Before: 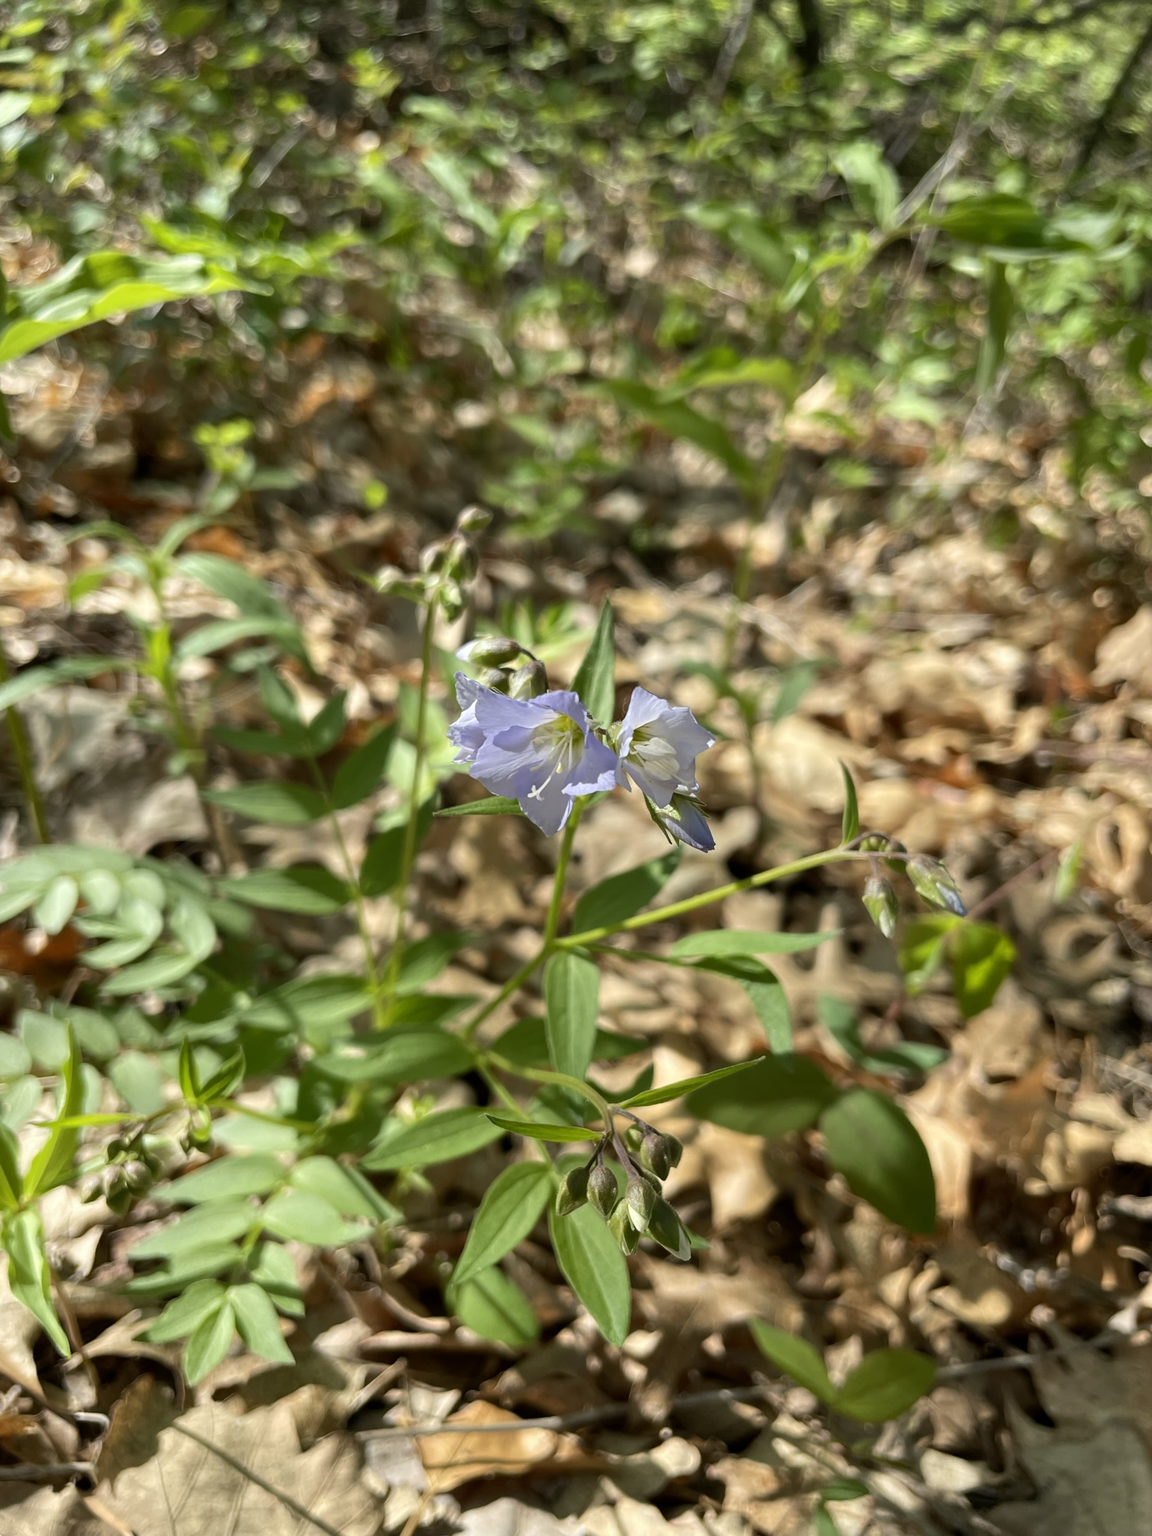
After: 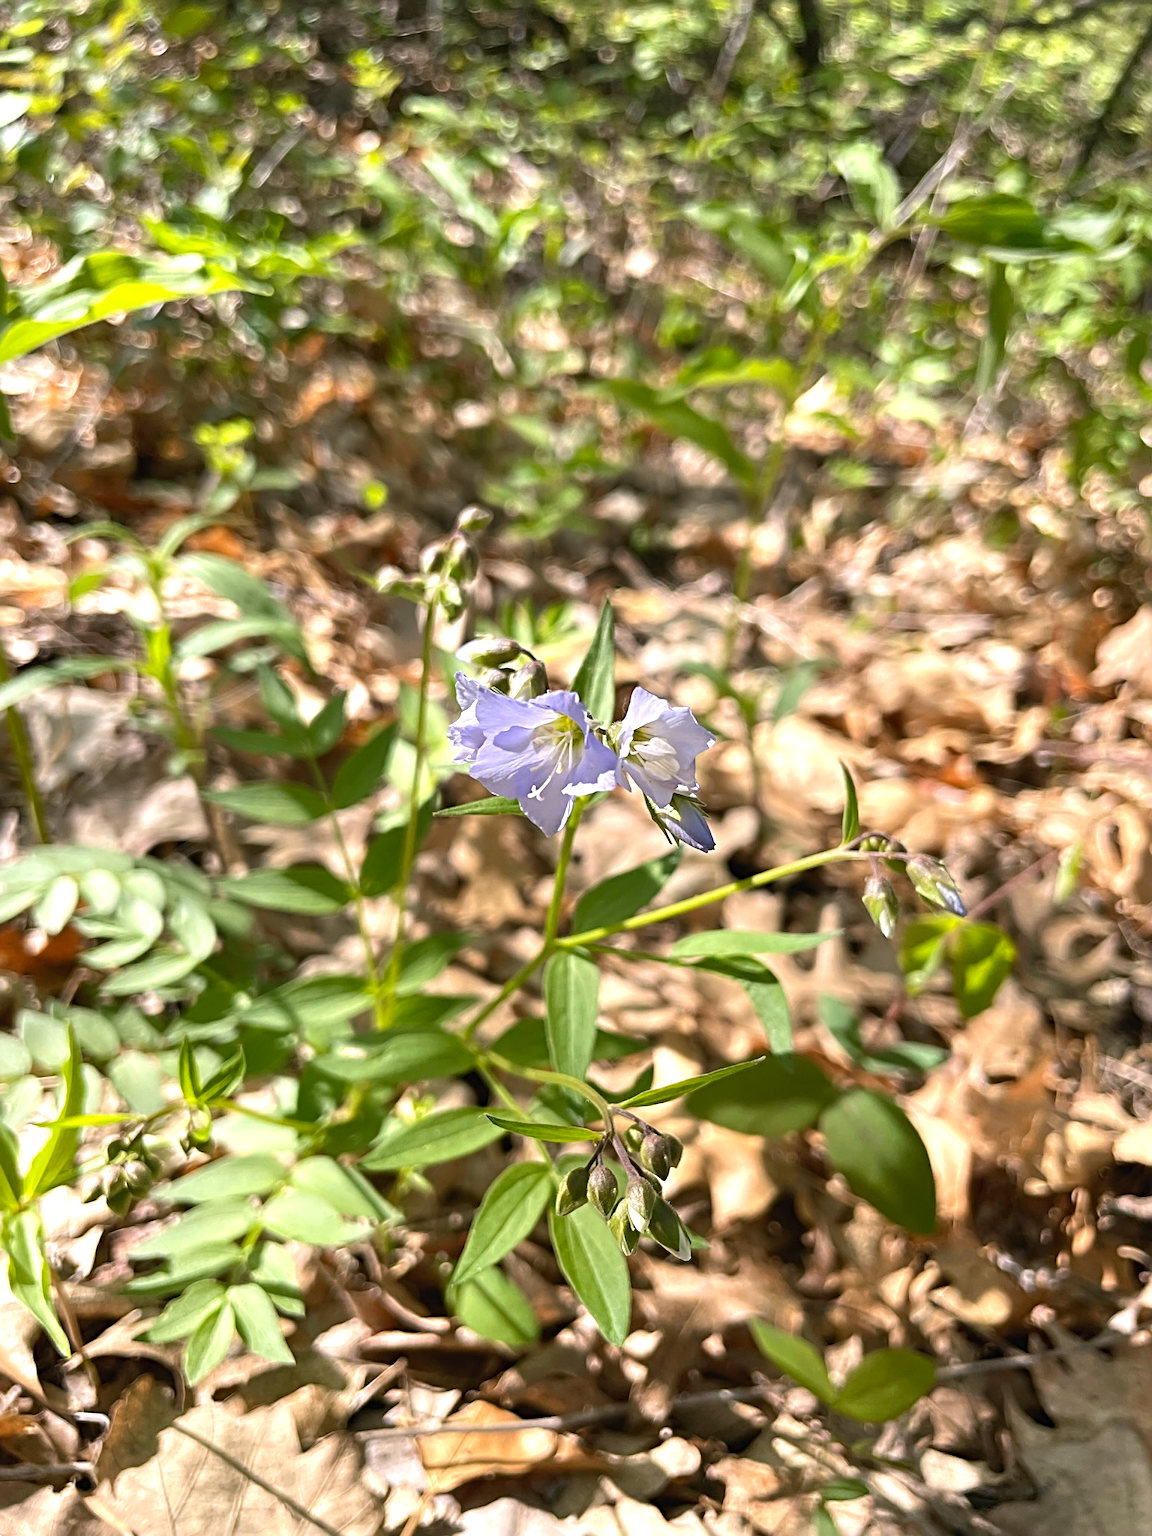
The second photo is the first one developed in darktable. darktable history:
exposure: black level correction -0.002, exposure 0.54 EV, compensate highlight preservation false
white balance: red 1.05, blue 1.072
sharpen: radius 4
